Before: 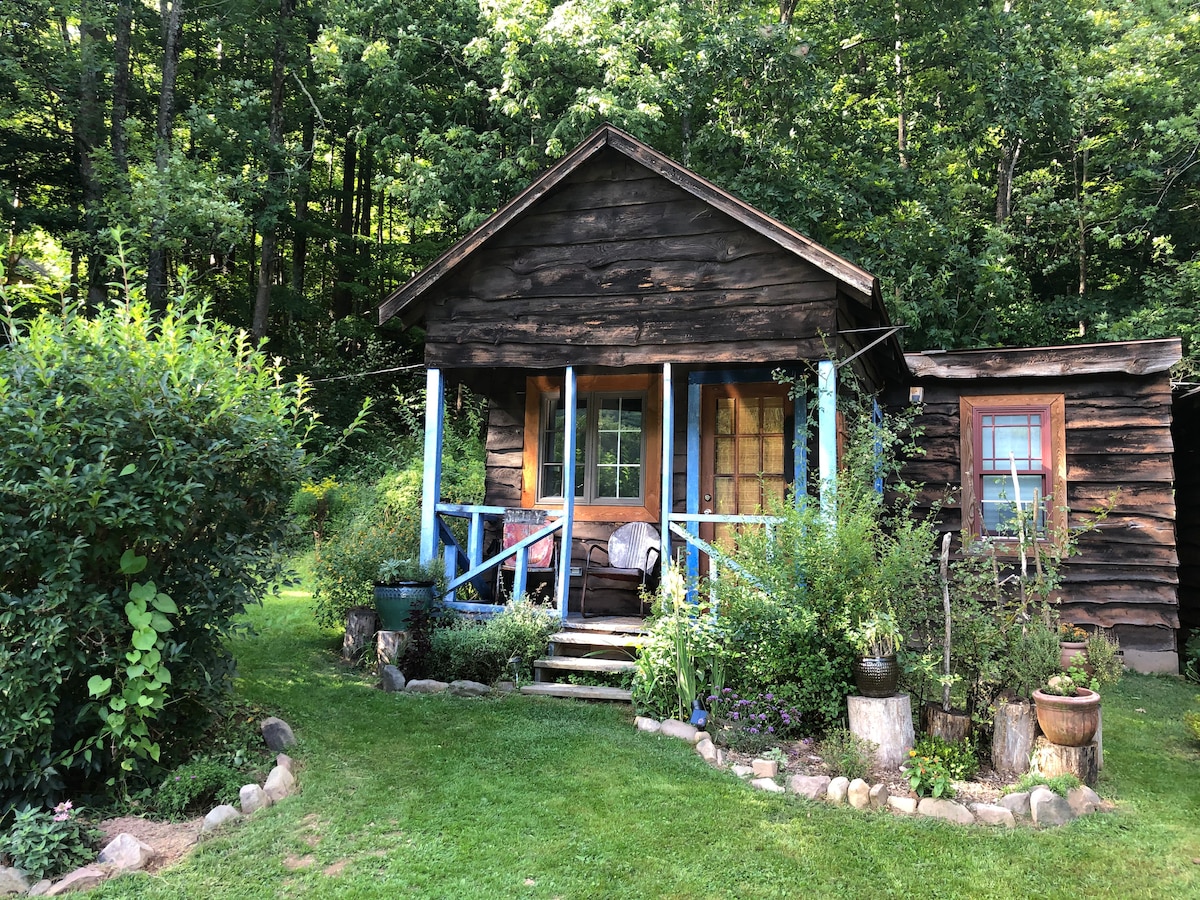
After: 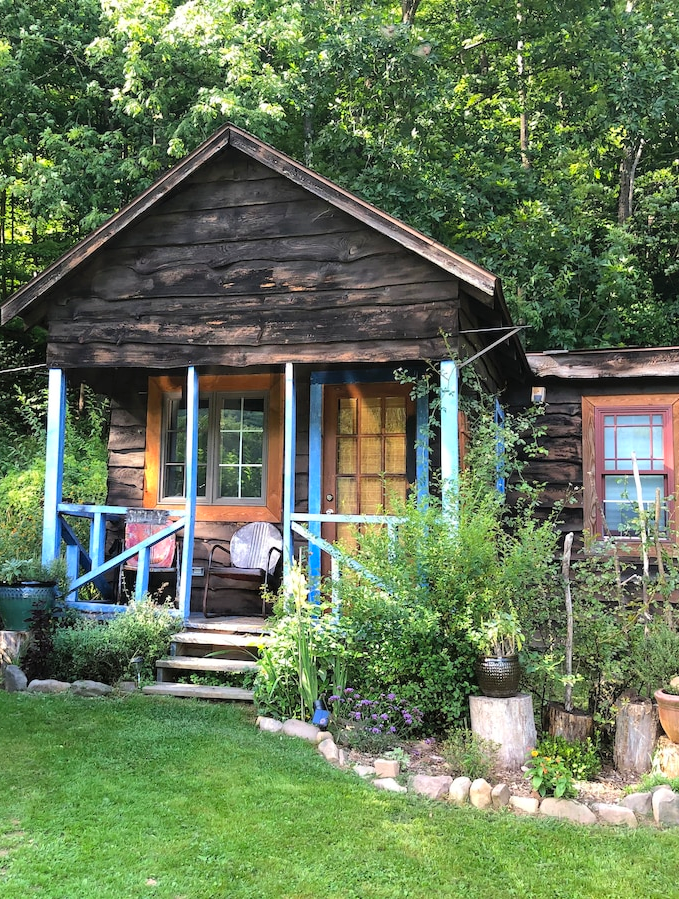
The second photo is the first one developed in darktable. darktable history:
crop: left 31.55%, top 0.02%, right 11.791%
contrast brightness saturation: brightness 0.085, saturation 0.193
